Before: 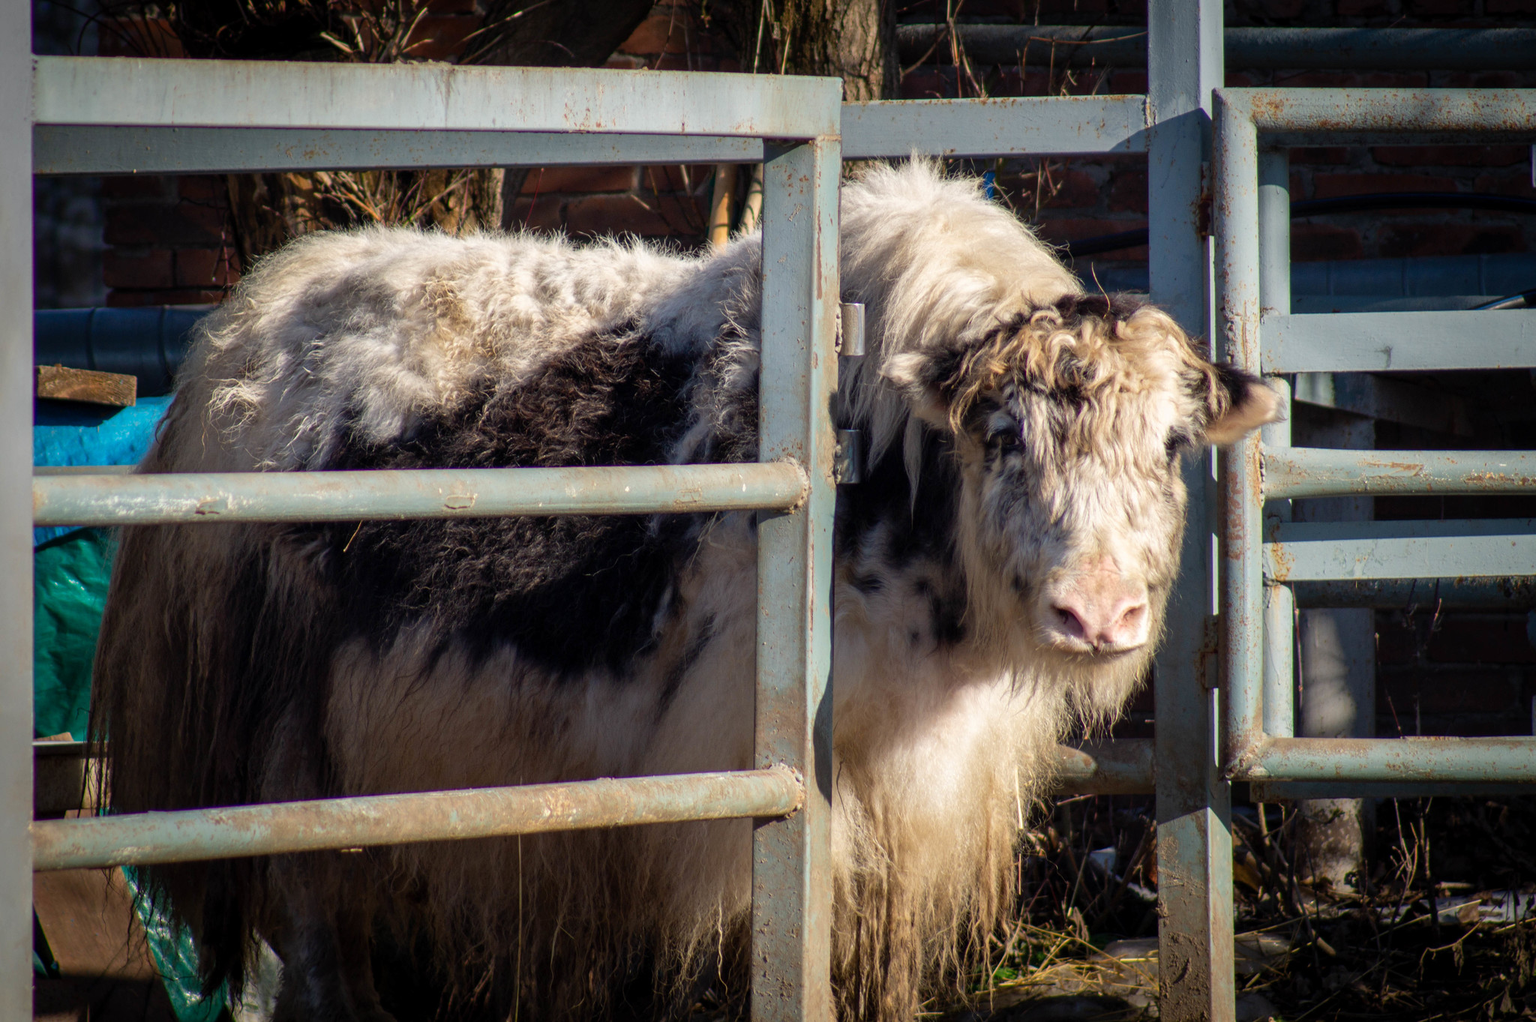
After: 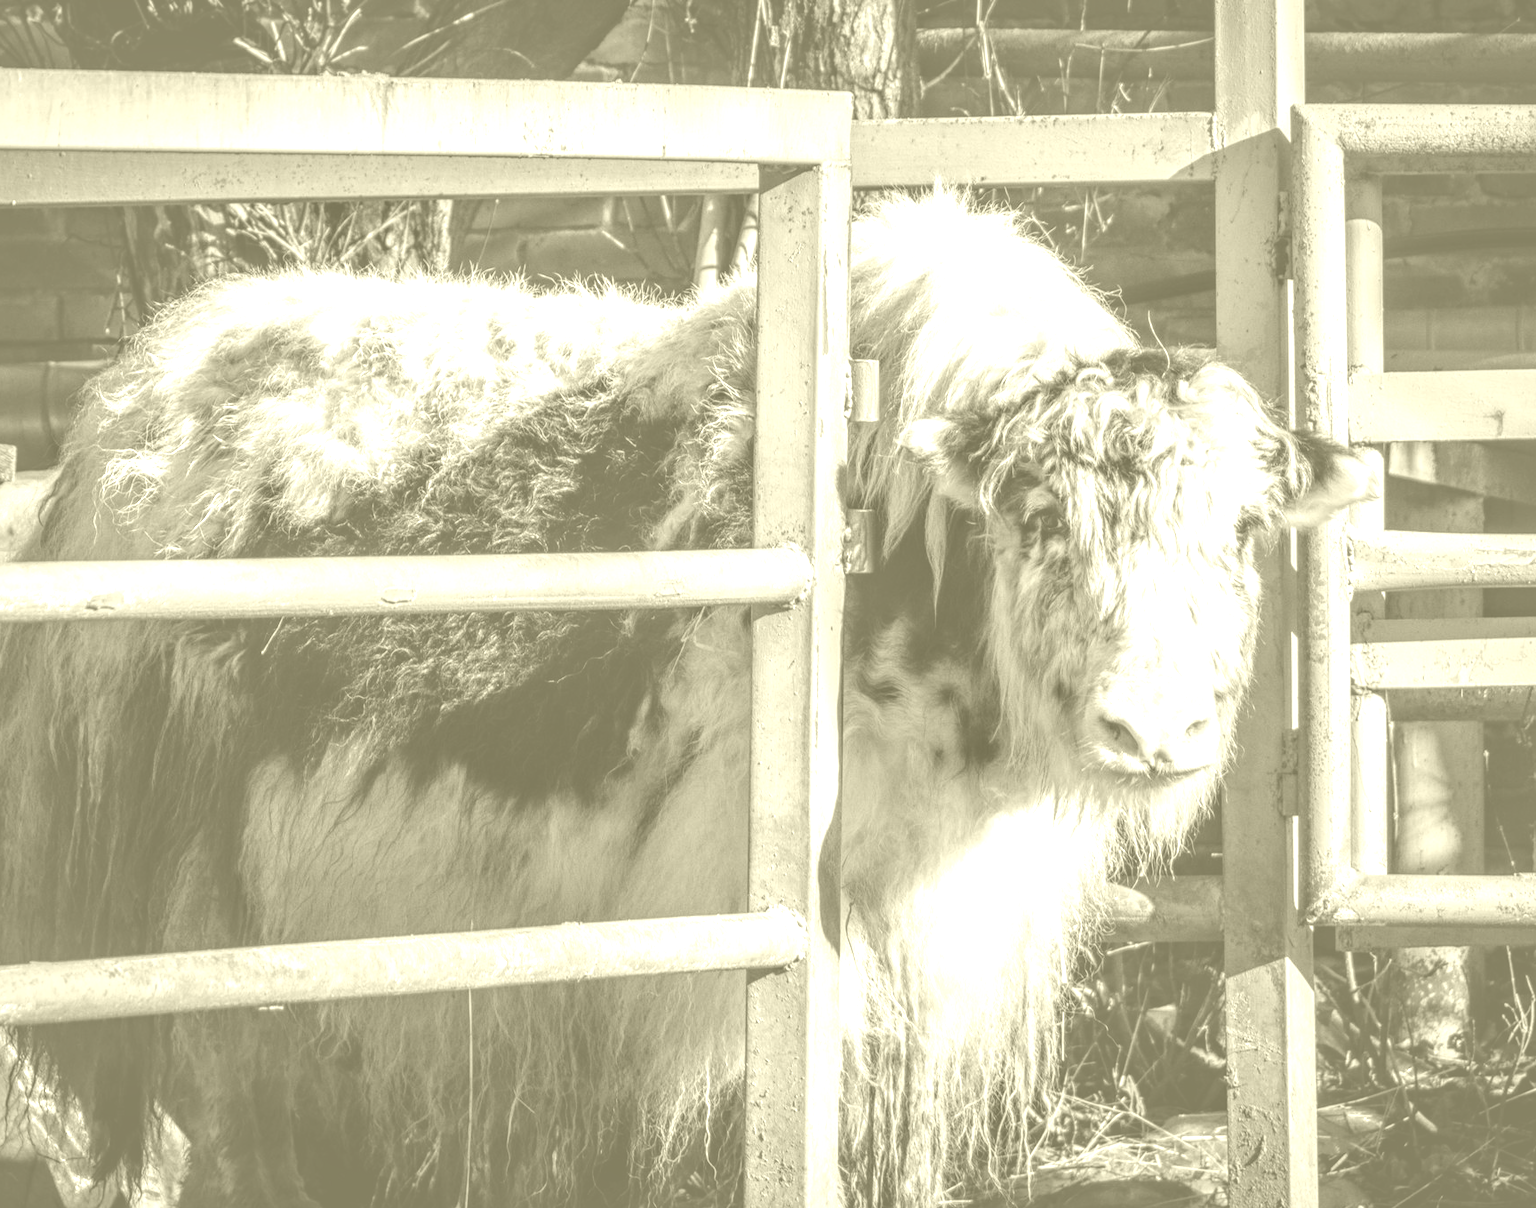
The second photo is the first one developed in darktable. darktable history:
exposure: exposure 0.7 EV, compensate highlight preservation false
local contrast: highlights 19%, detail 186%
crop: left 8.026%, right 7.374%
colorize: hue 43.2°, saturation 40%, version 1
tone equalizer: -8 EV -0.417 EV, -7 EV -0.389 EV, -6 EV -0.333 EV, -5 EV -0.222 EV, -3 EV 0.222 EV, -2 EV 0.333 EV, -1 EV 0.389 EV, +0 EV 0.417 EV, edges refinement/feathering 500, mask exposure compensation -1.57 EV, preserve details no
